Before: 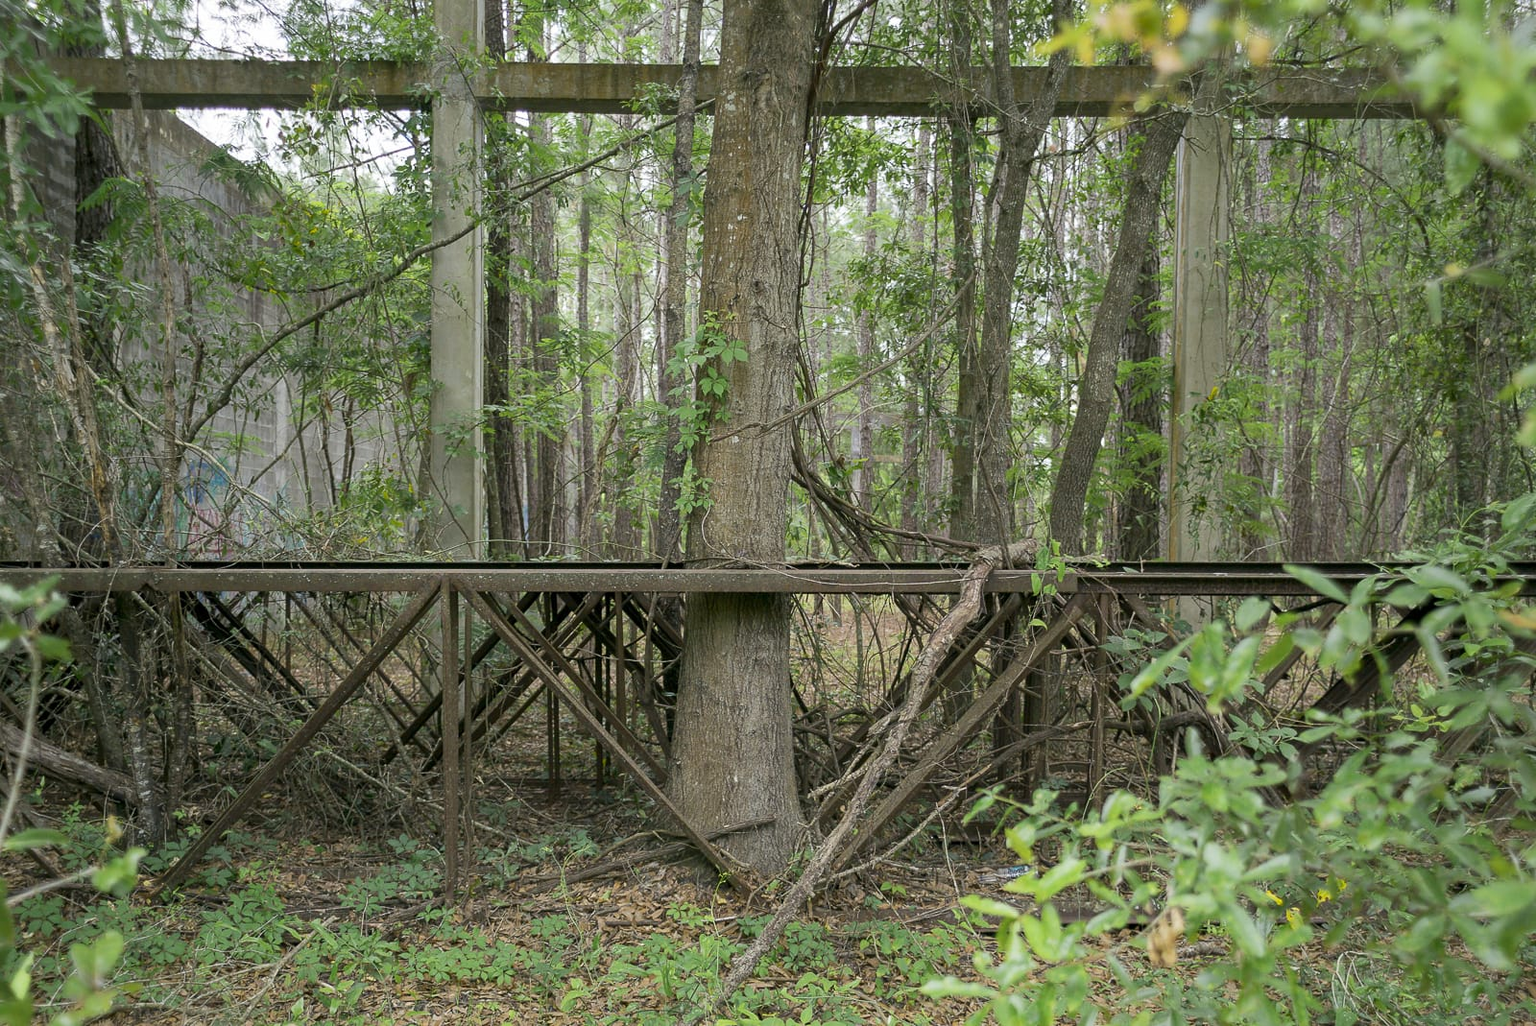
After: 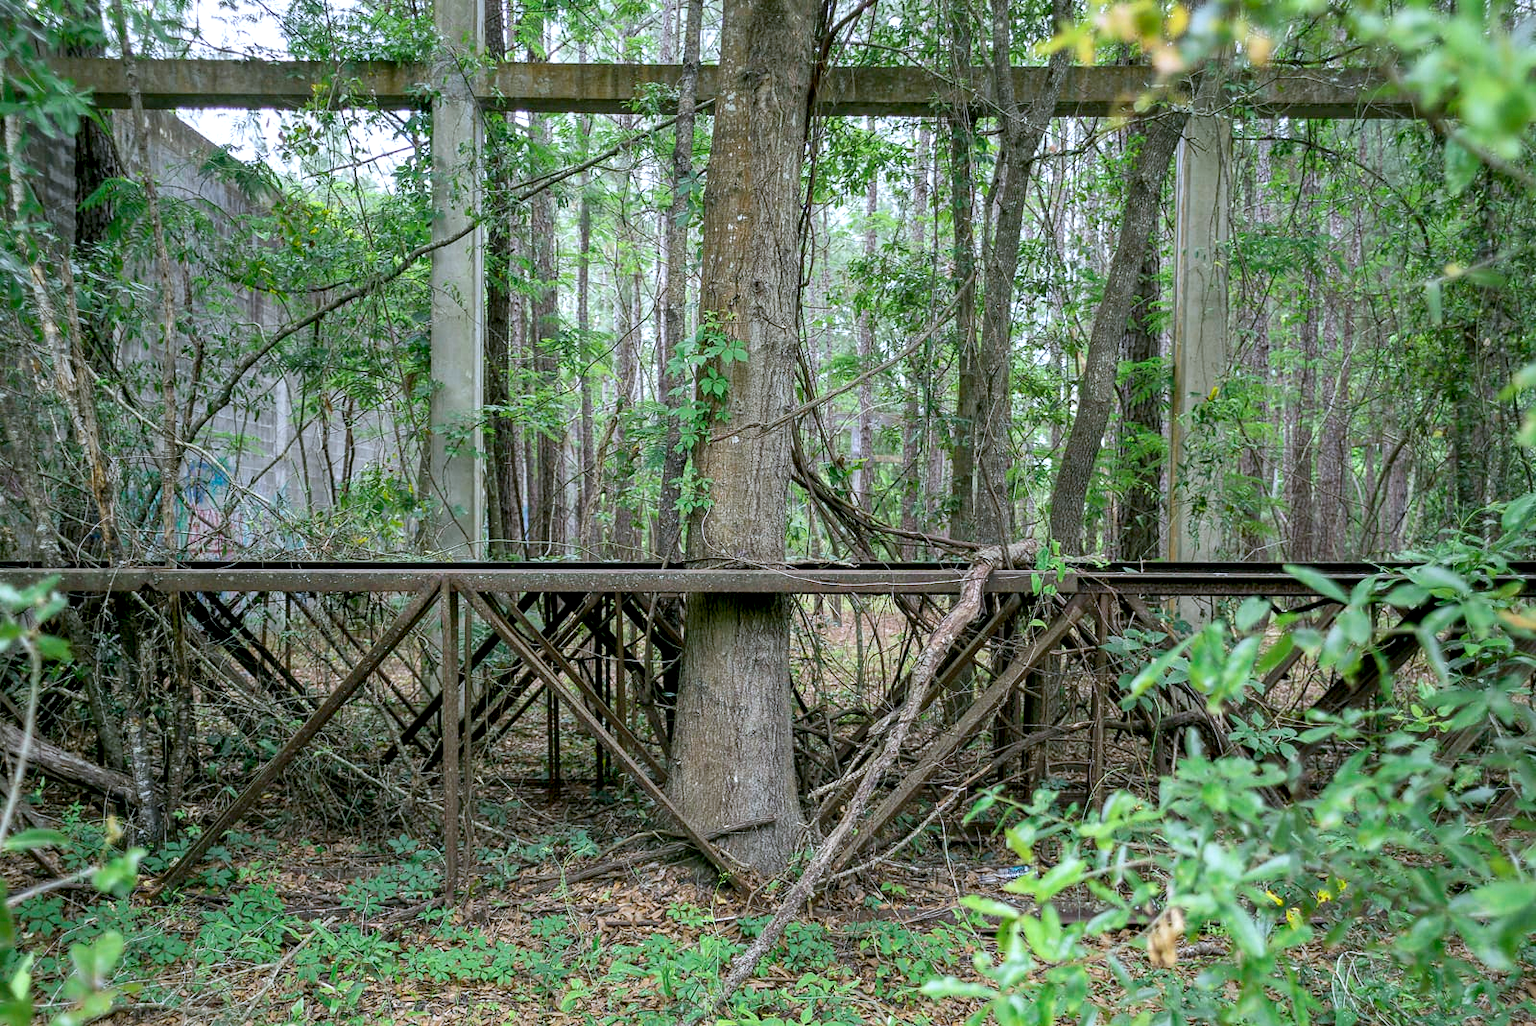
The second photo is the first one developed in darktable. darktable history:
exposure: black level correction 0.005, exposure 0.273 EV, compensate highlight preservation false
local contrast: on, module defaults
color calibration: illuminant custom, x 0.371, y 0.382, temperature 4282.42 K
shadows and highlights: soften with gaussian
